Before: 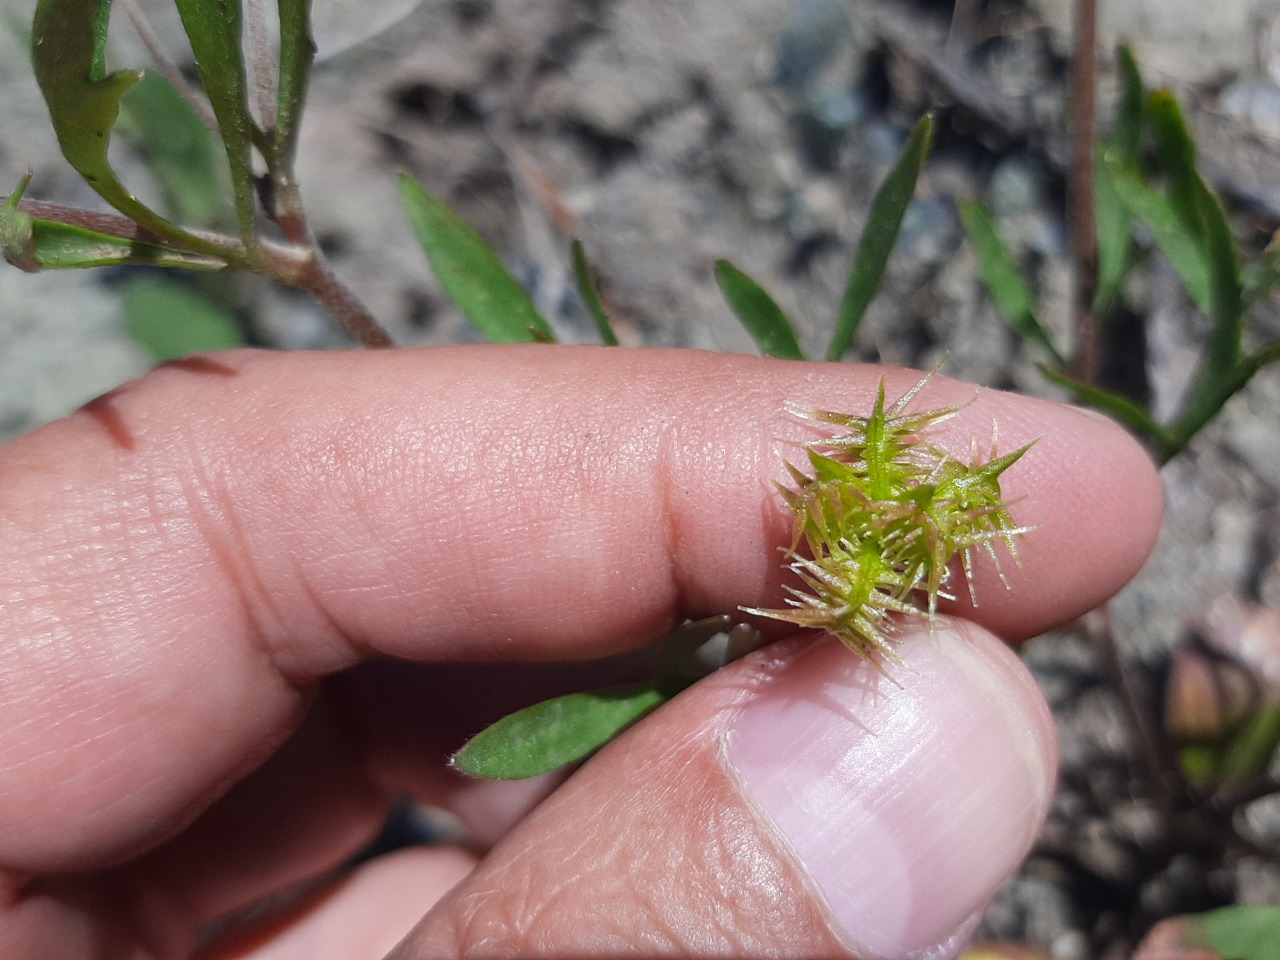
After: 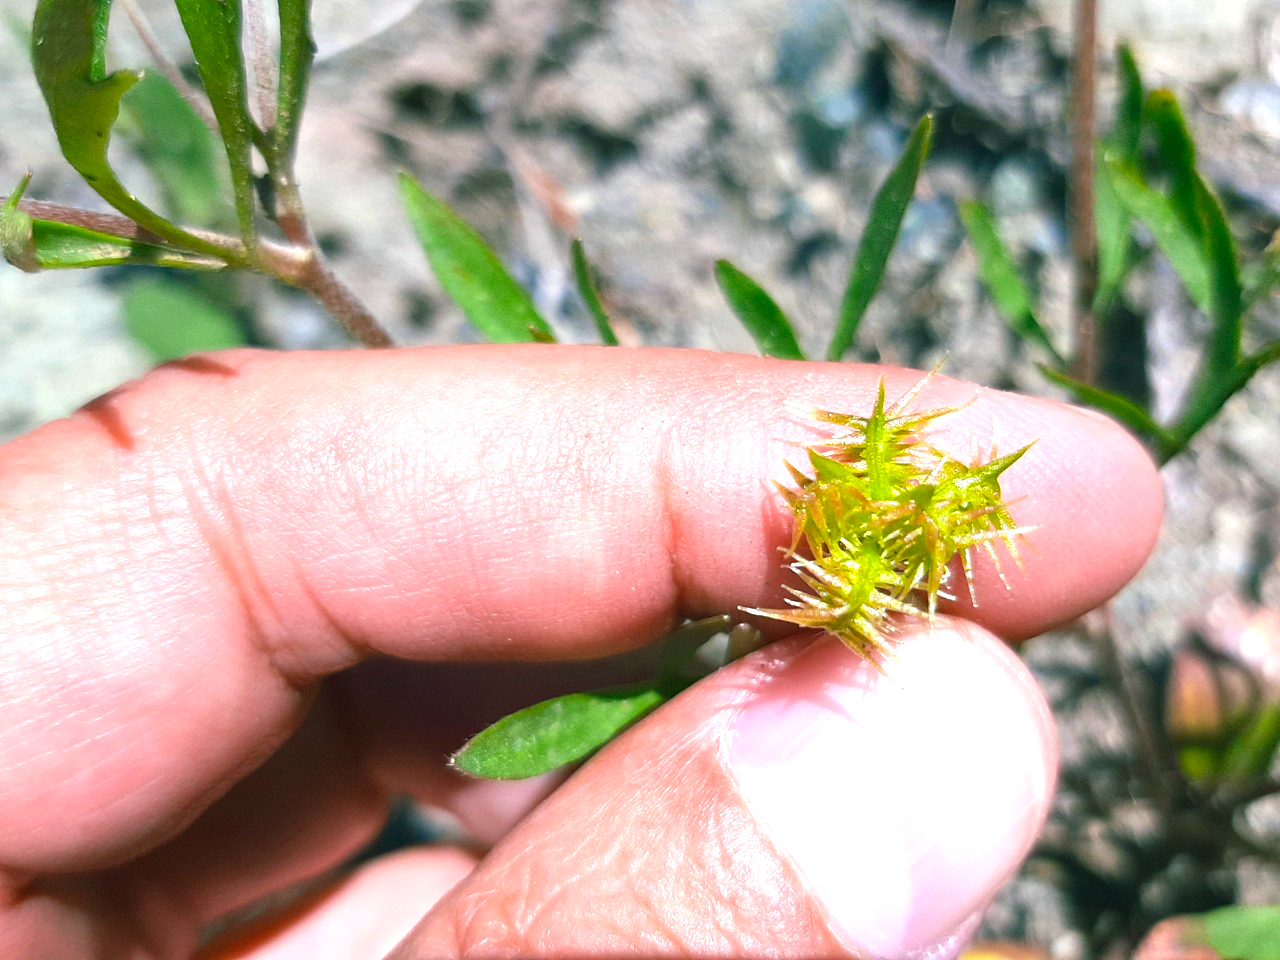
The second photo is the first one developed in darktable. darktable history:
color balance rgb: shadows lift › chroma 11.744%, shadows lift › hue 134.34°, perceptual saturation grading › global saturation 25.064%, global vibrance 20%
exposure: exposure 1.154 EV, compensate highlight preservation false
